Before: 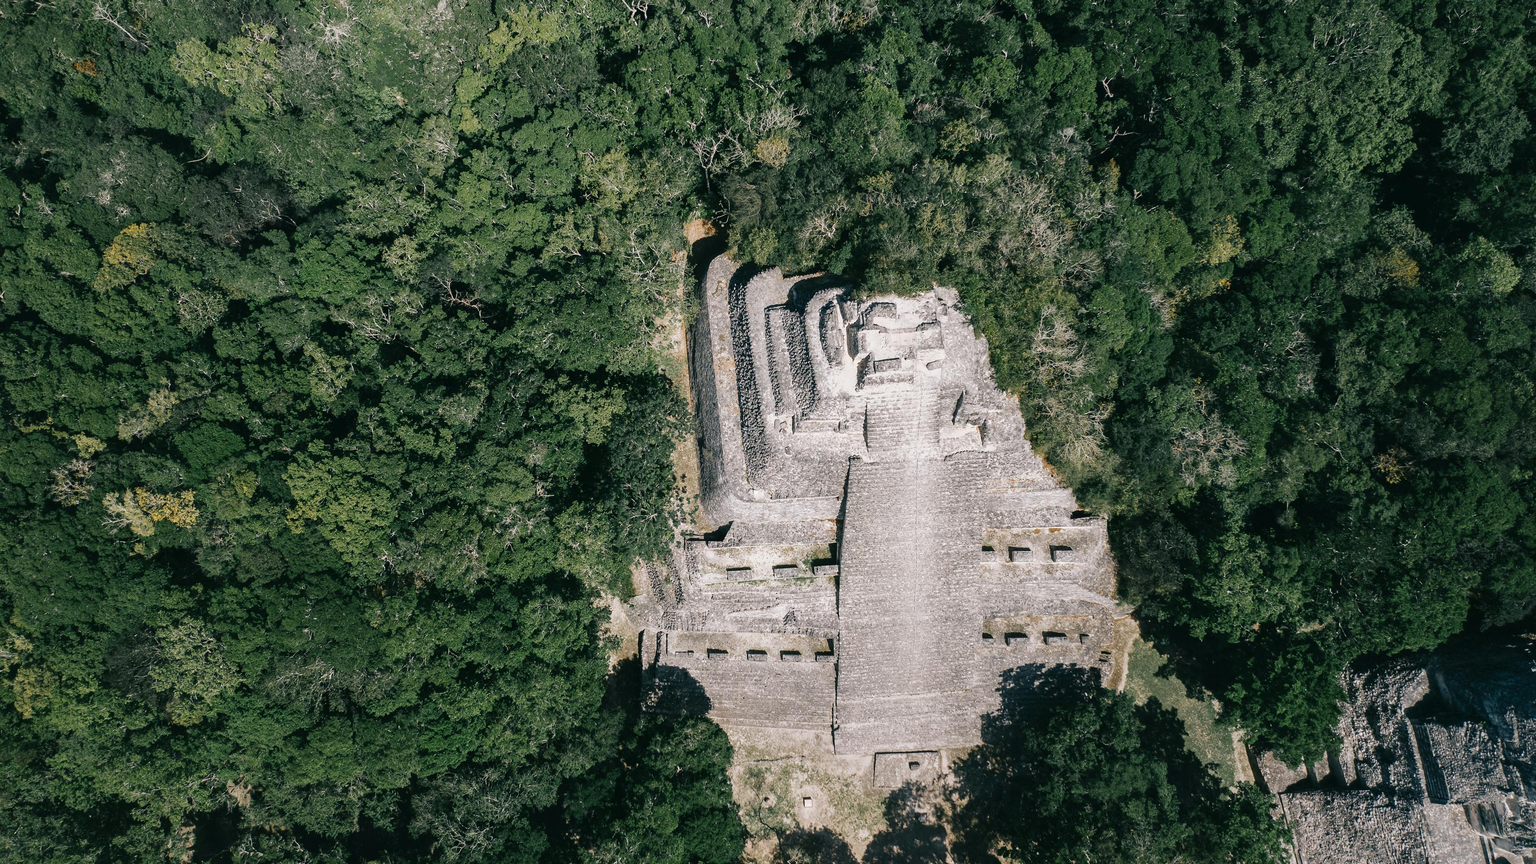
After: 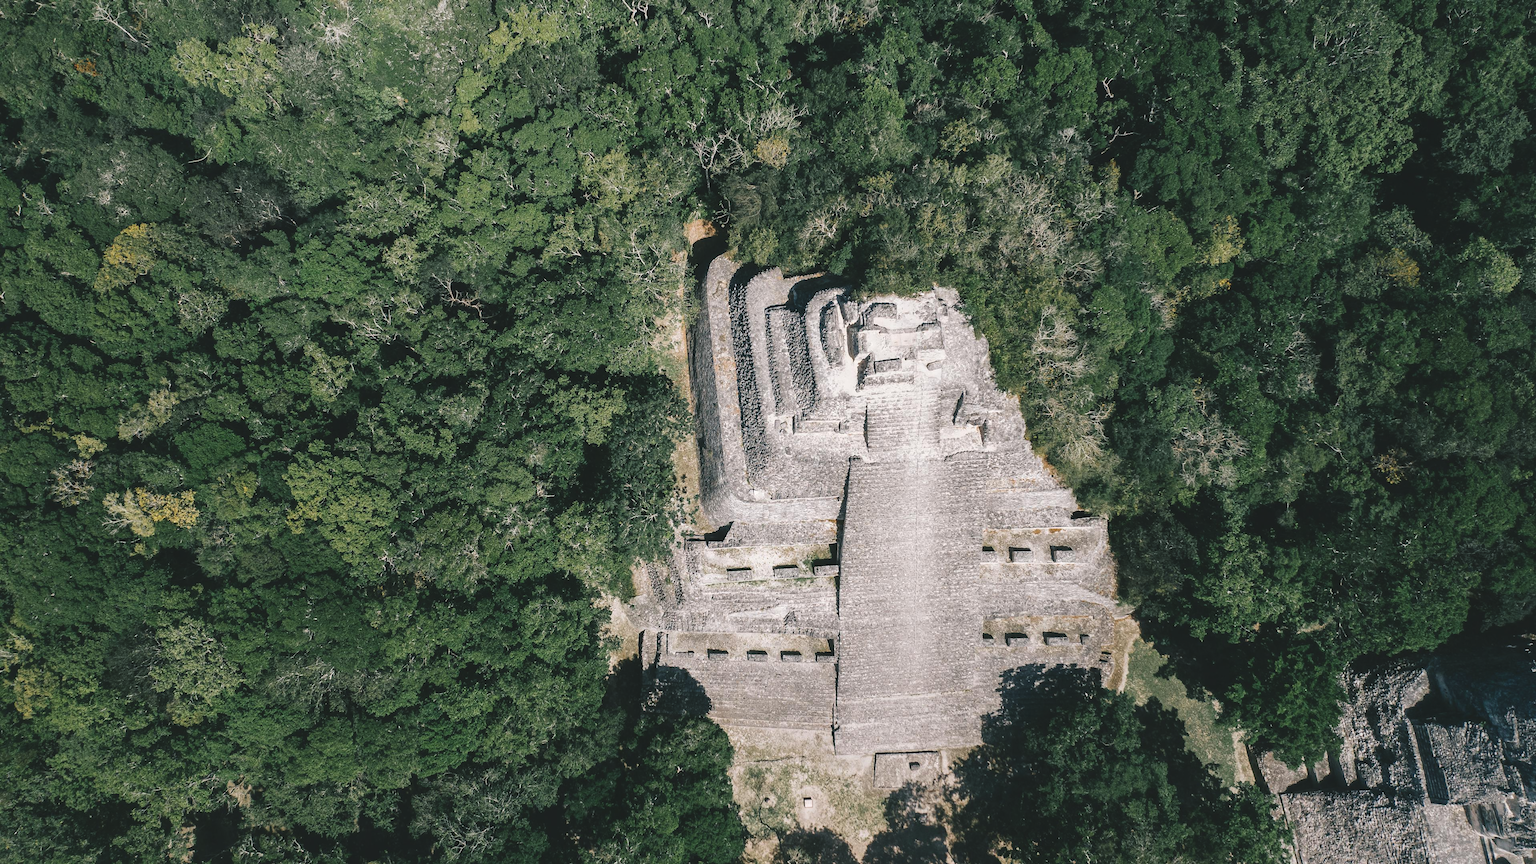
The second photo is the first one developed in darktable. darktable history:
exposure: black level correction -0.009, exposure 0.066 EV, compensate highlight preservation false
